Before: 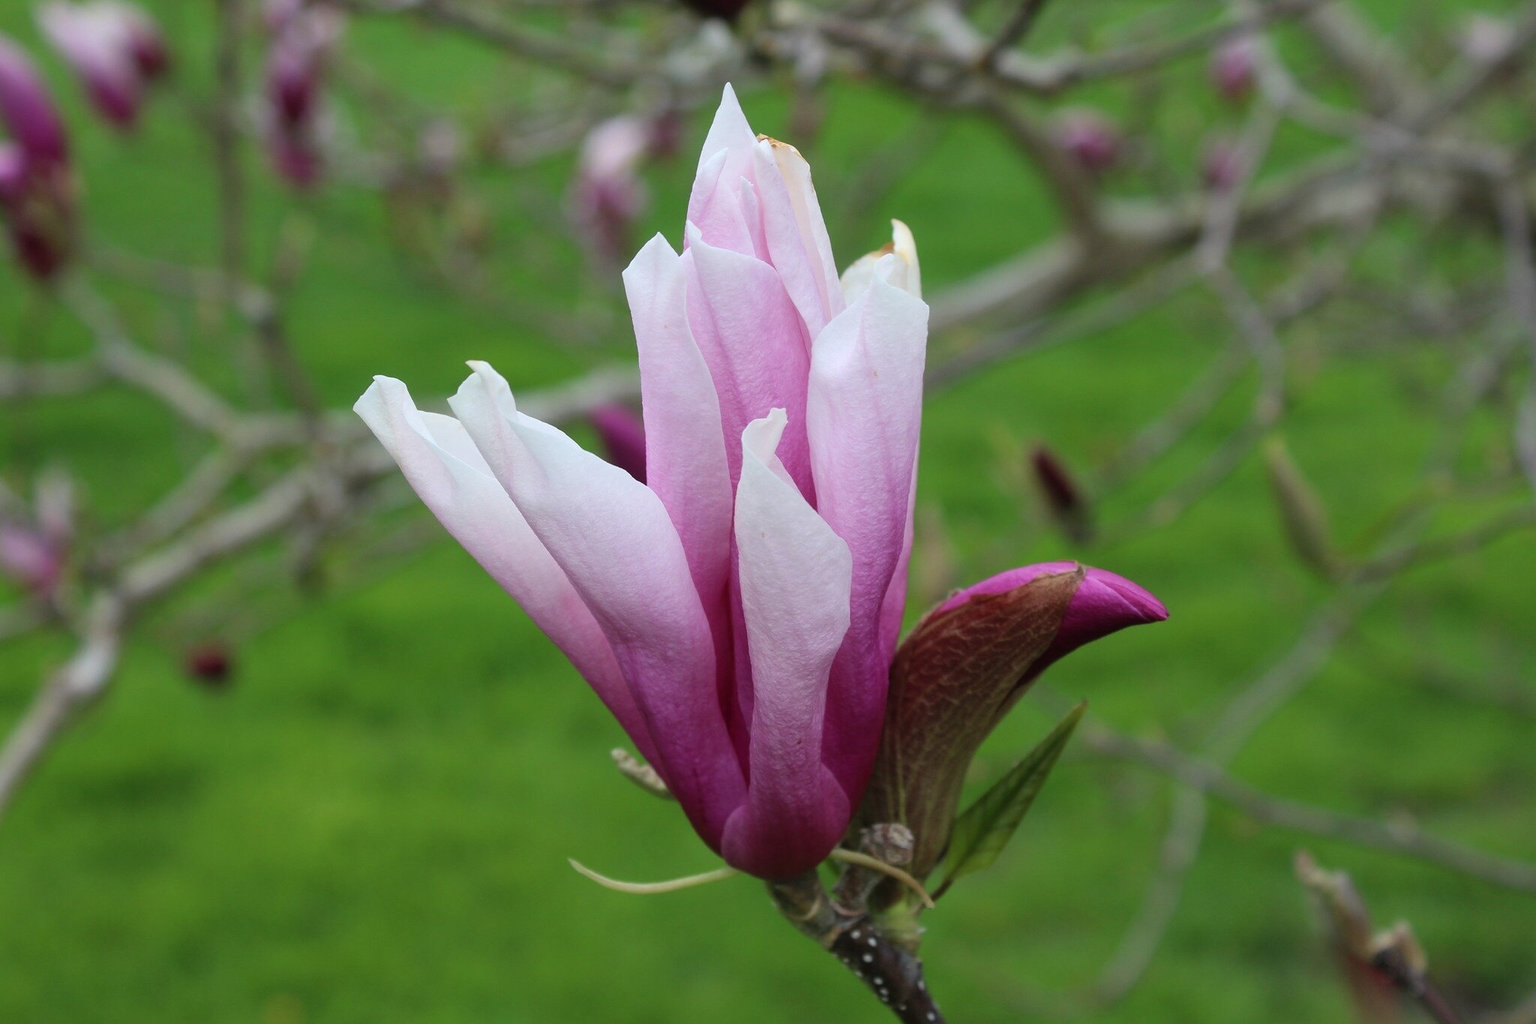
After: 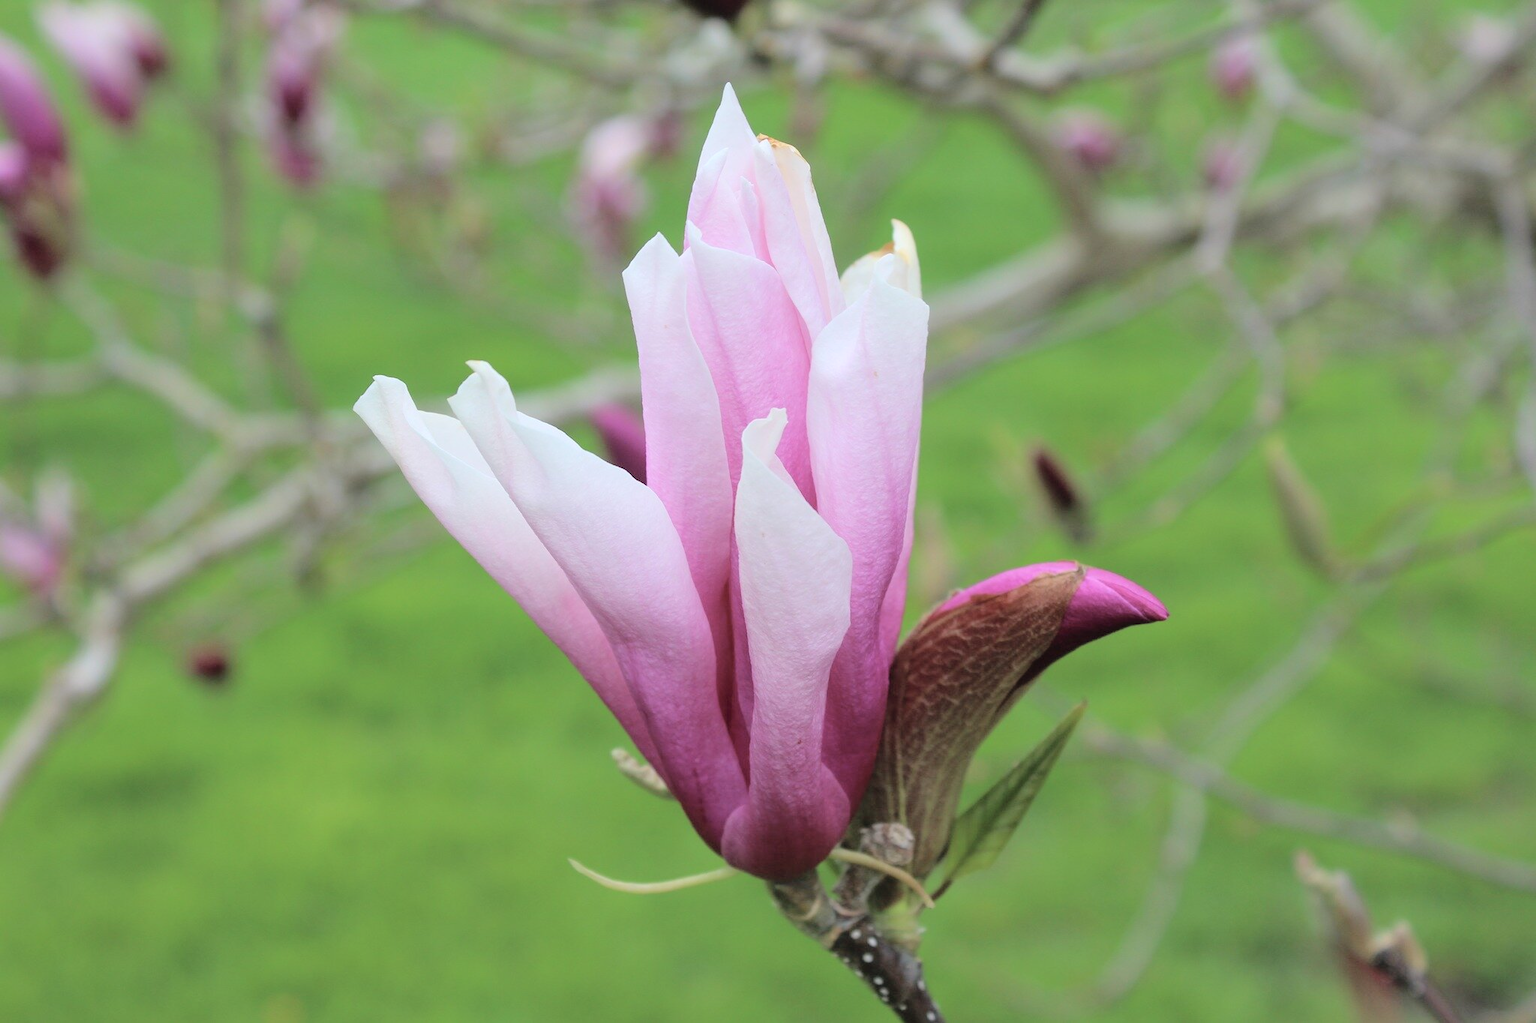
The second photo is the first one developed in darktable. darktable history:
tone curve: curves: ch0 [(0, 0) (0.26, 0.424) (0.417, 0.585) (1, 1)], color space Lab, independent channels, preserve colors none
